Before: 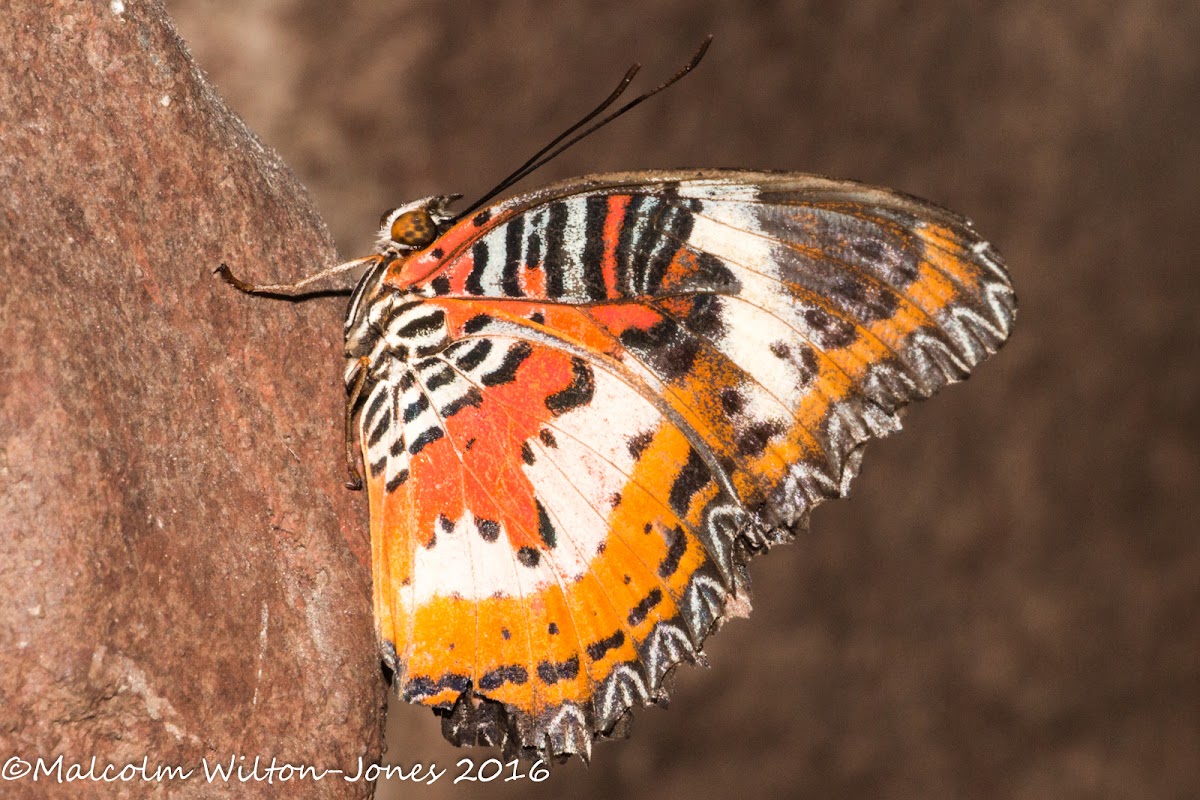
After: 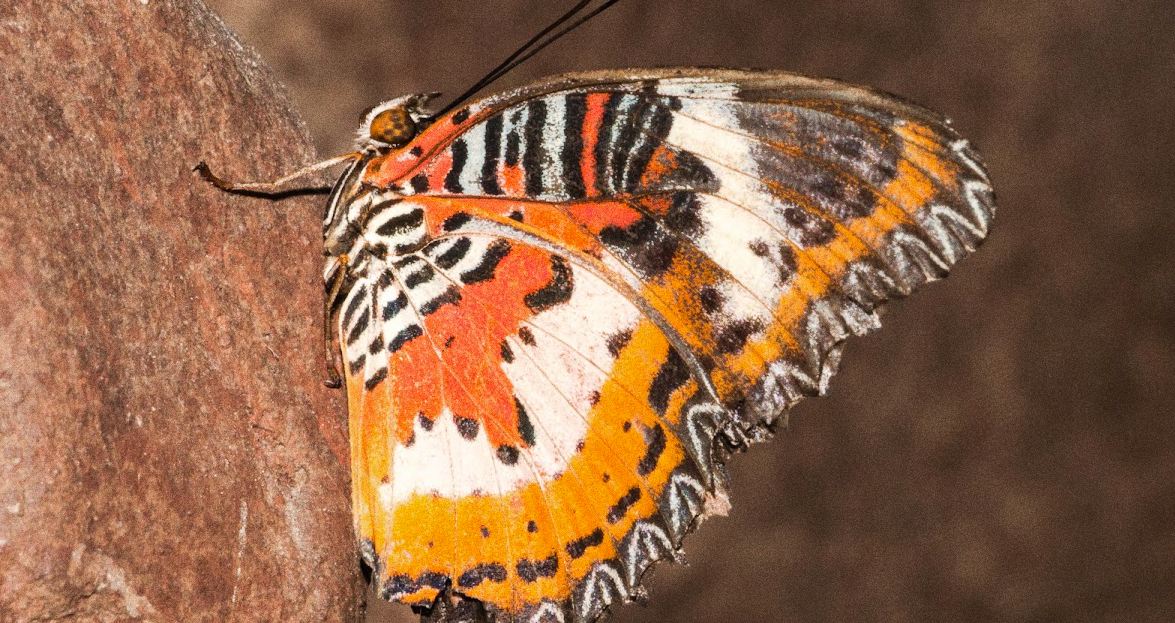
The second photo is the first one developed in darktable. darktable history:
crop and rotate: left 1.814%, top 12.818%, right 0.25%, bottom 9.225%
tone curve: curves: ch0 [(0, 0) (0.003, 0.014) (0.011, 0.014) (0.025, 0.022) (0.044, 0.041) (0.069, 0.063) (0.1, 0.086) (0.136, 0.118) (0.177, 0.161) (0.224, 0.211) (0.277, 0.262) (0.335, 0.323) (0.399, 0.384) (0.468, 0.459) (0.543, 0.54) (0.623, 0.624) (0.709, 0.711) (0.801, 0.796) (0.898, 0.879) (1, 1)], preserve colors none
grain: coarseness 11.82 ISO, strength 36.67%, mid-tones bias 74.17%
